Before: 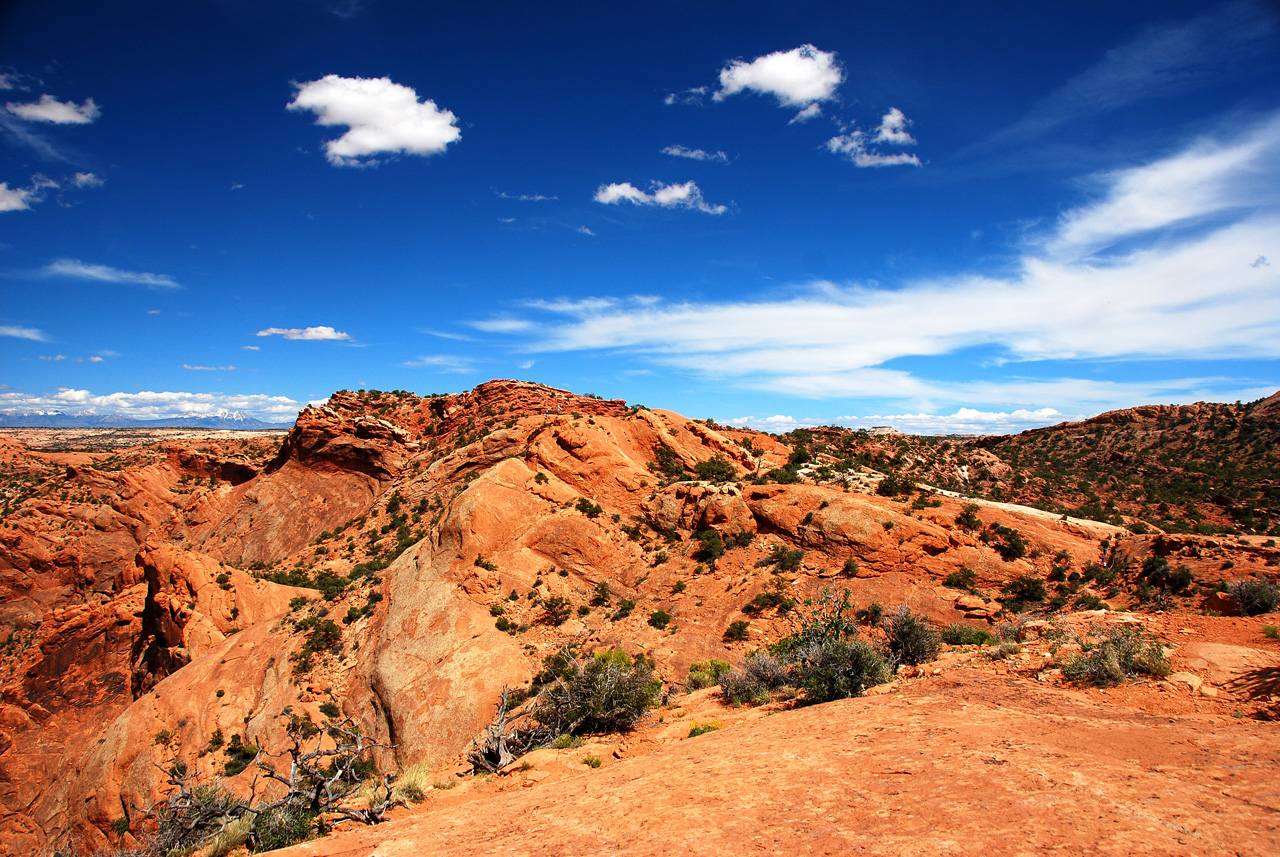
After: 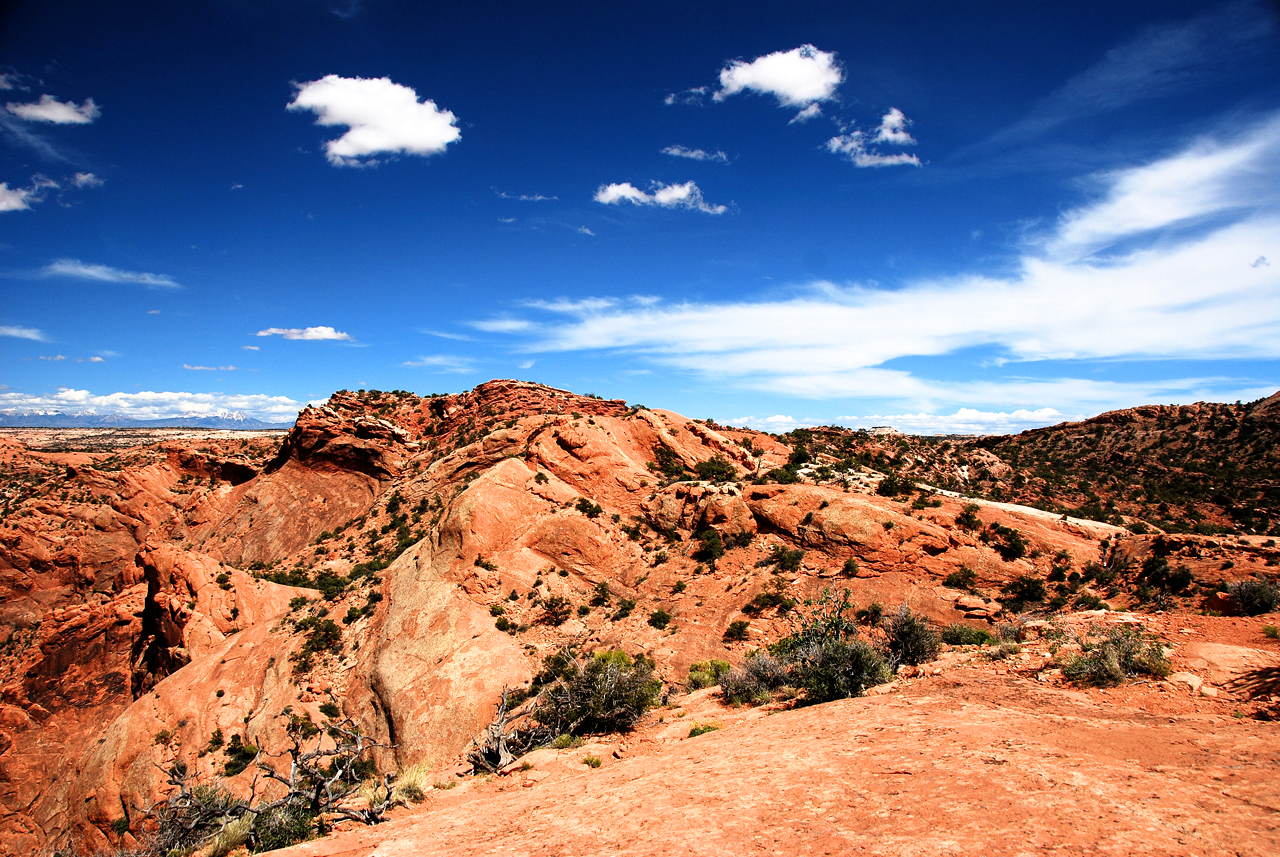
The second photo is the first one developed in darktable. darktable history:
filmic rgb: black relative exposure -8.03 EV, white relative exposure 2.46 EV, hardness 6.38
sharpen: radius 2.857, amount 0.876, threshold 47.464
